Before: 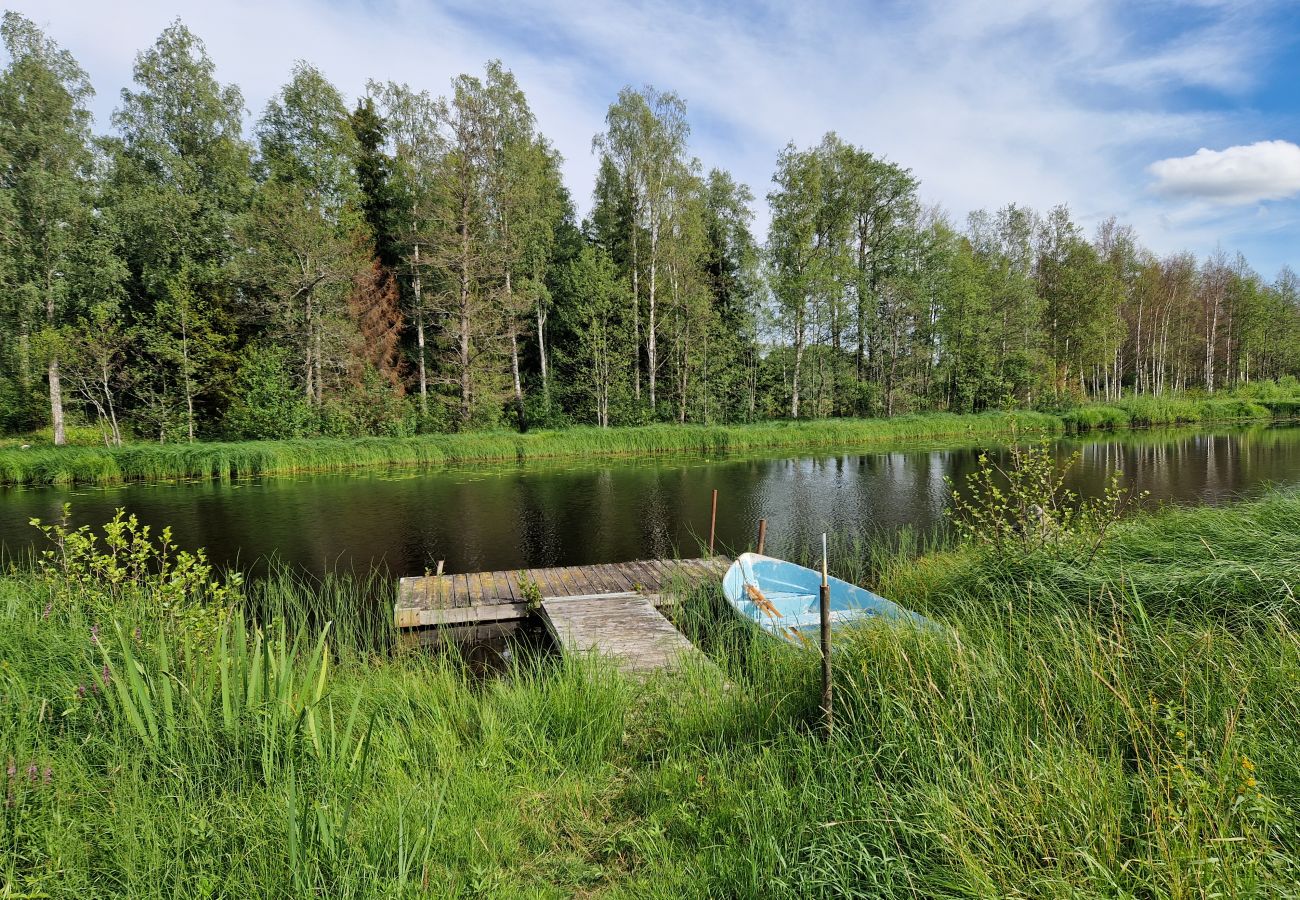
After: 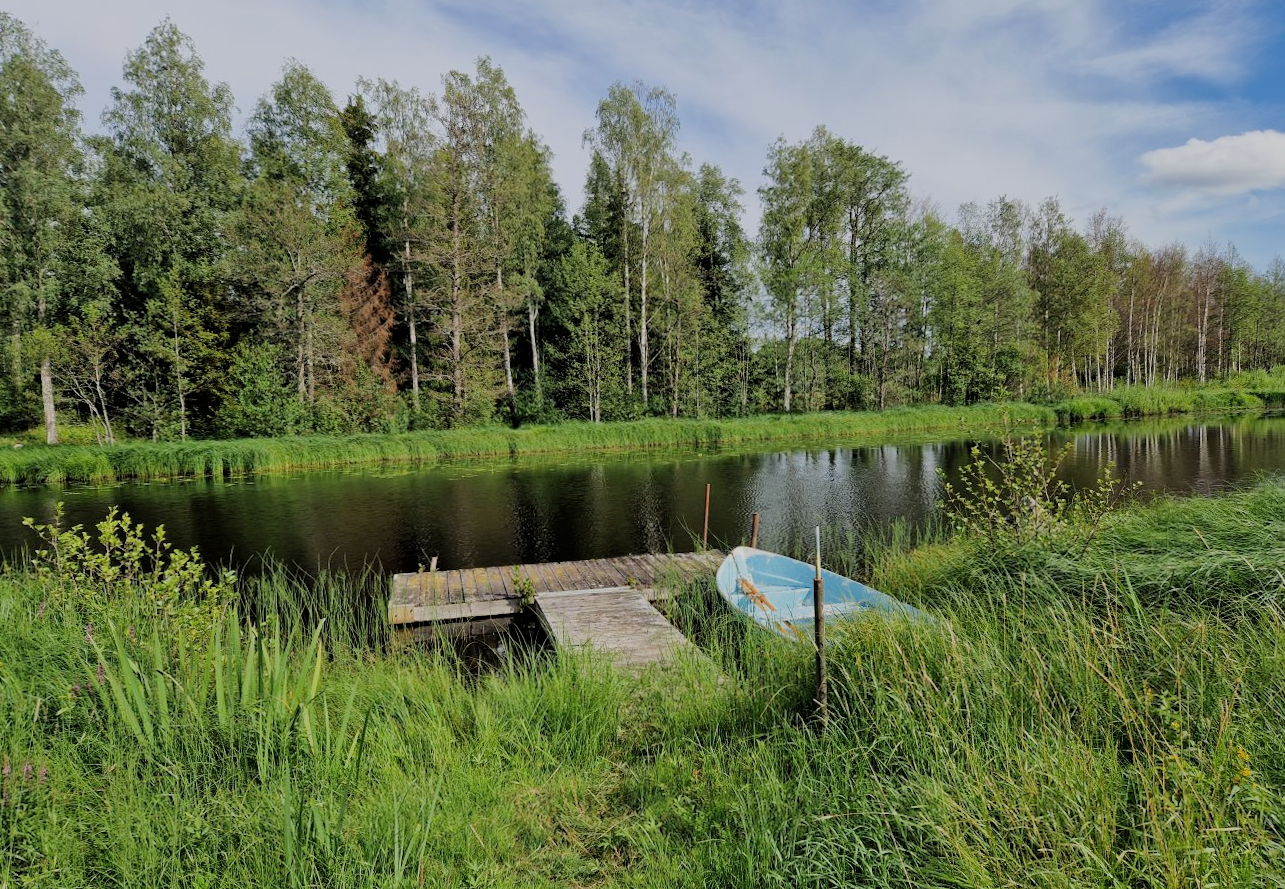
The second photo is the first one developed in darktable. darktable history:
rotate and perspective: rotation -0.45°, automatic cropping original format, crop left 0.008, crop right 0.992, crop top 0.012, crop bottom 0.988
filmic rgb: black relative exposure -7.65 EV, white relative exposure 4.56 EV, hardness 3.61
exposure: exposure -0.072 EV, compensate highlight preservation false
